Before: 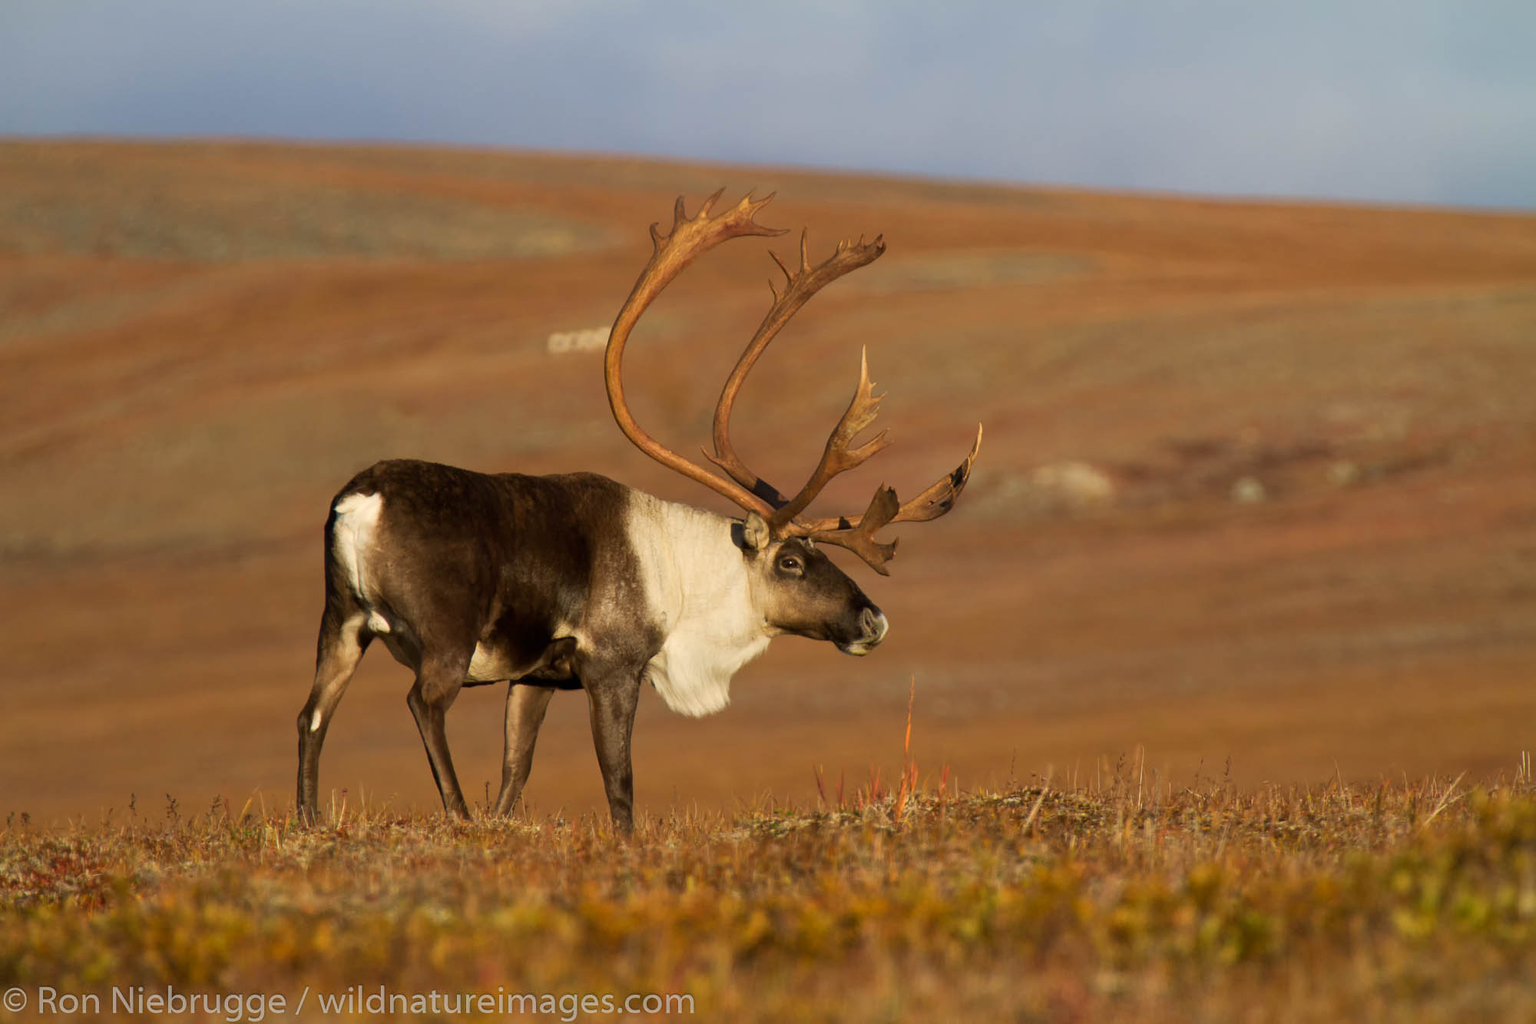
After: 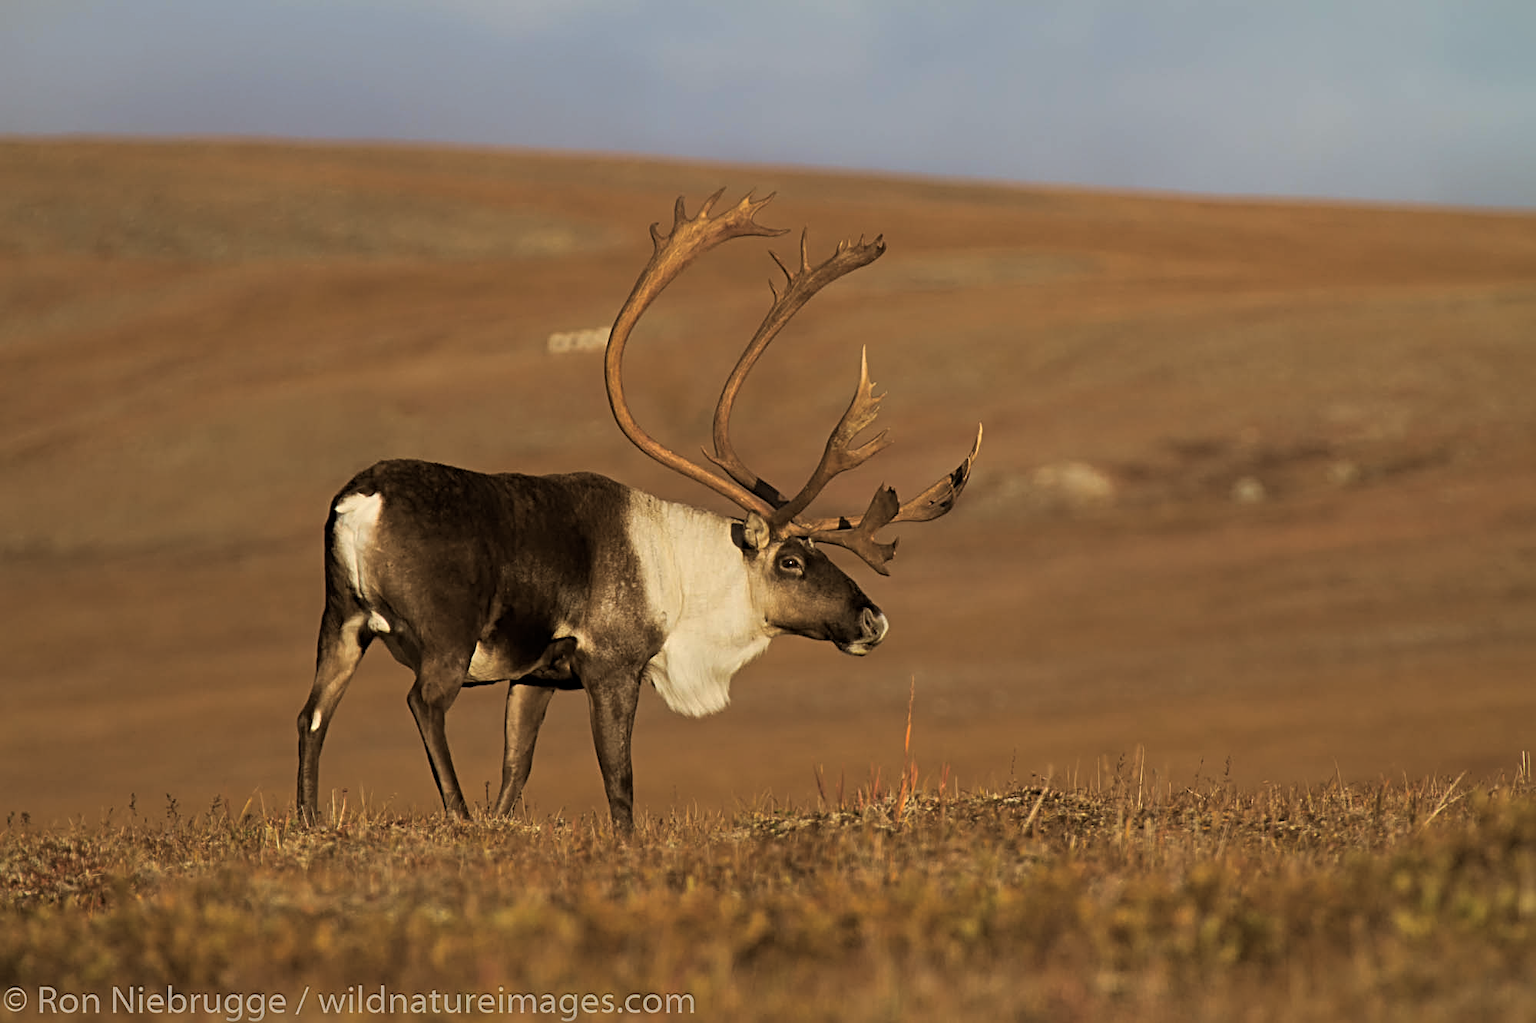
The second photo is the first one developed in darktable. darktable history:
exposure: exposure -0.151 EV, compensate highlight preservation false
color correction: highlights b* 3
sharpen: radius 4
split-toning: shadows › hue 32.4°, shadows › saturation 0.51, highlights › hue 180°, highlights › saturation 0, balance -60.17, compress 55.19%
